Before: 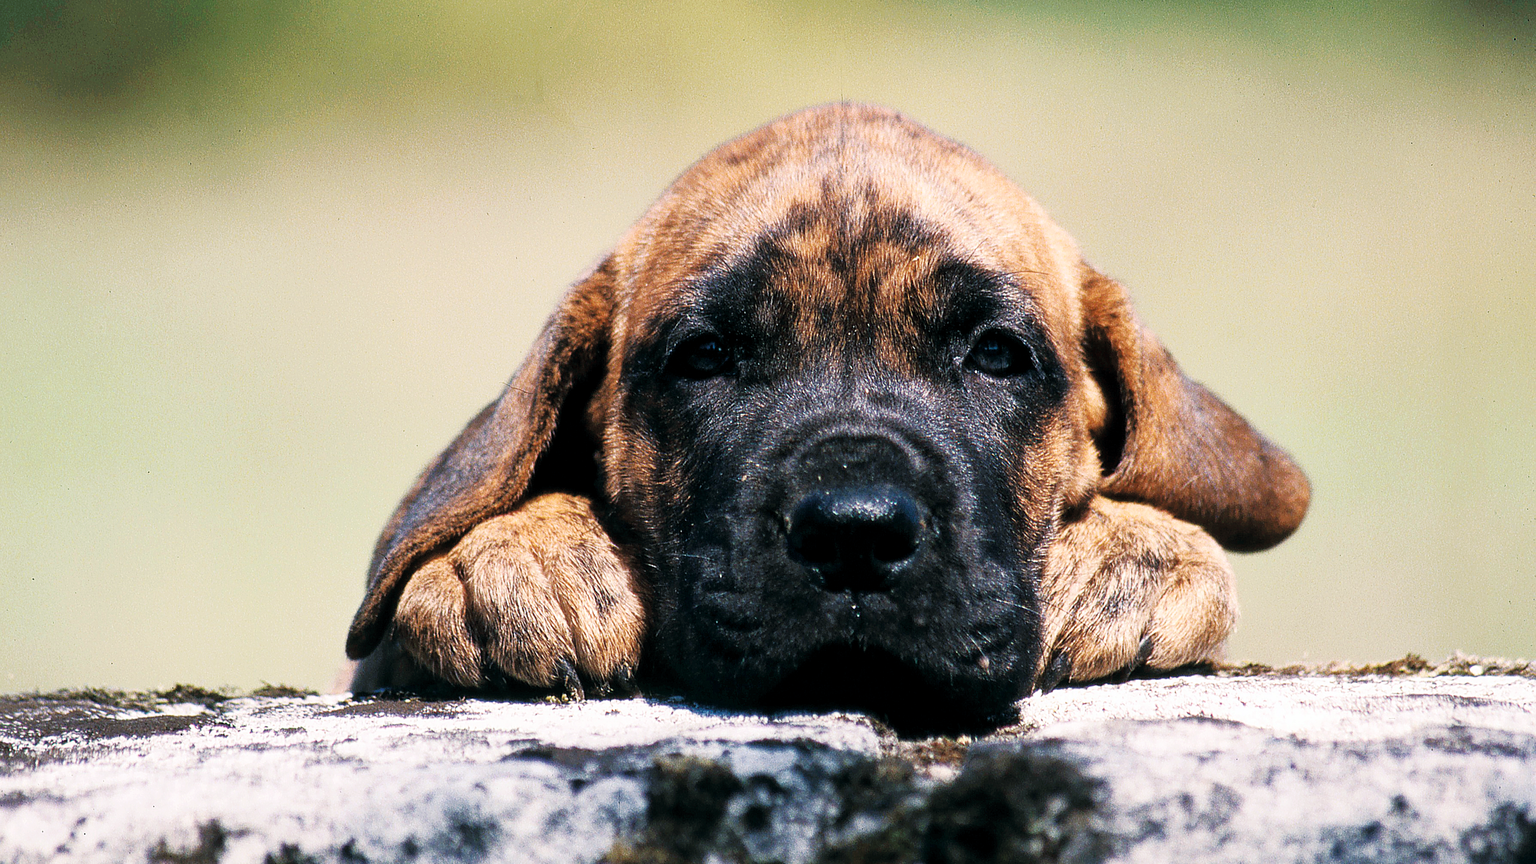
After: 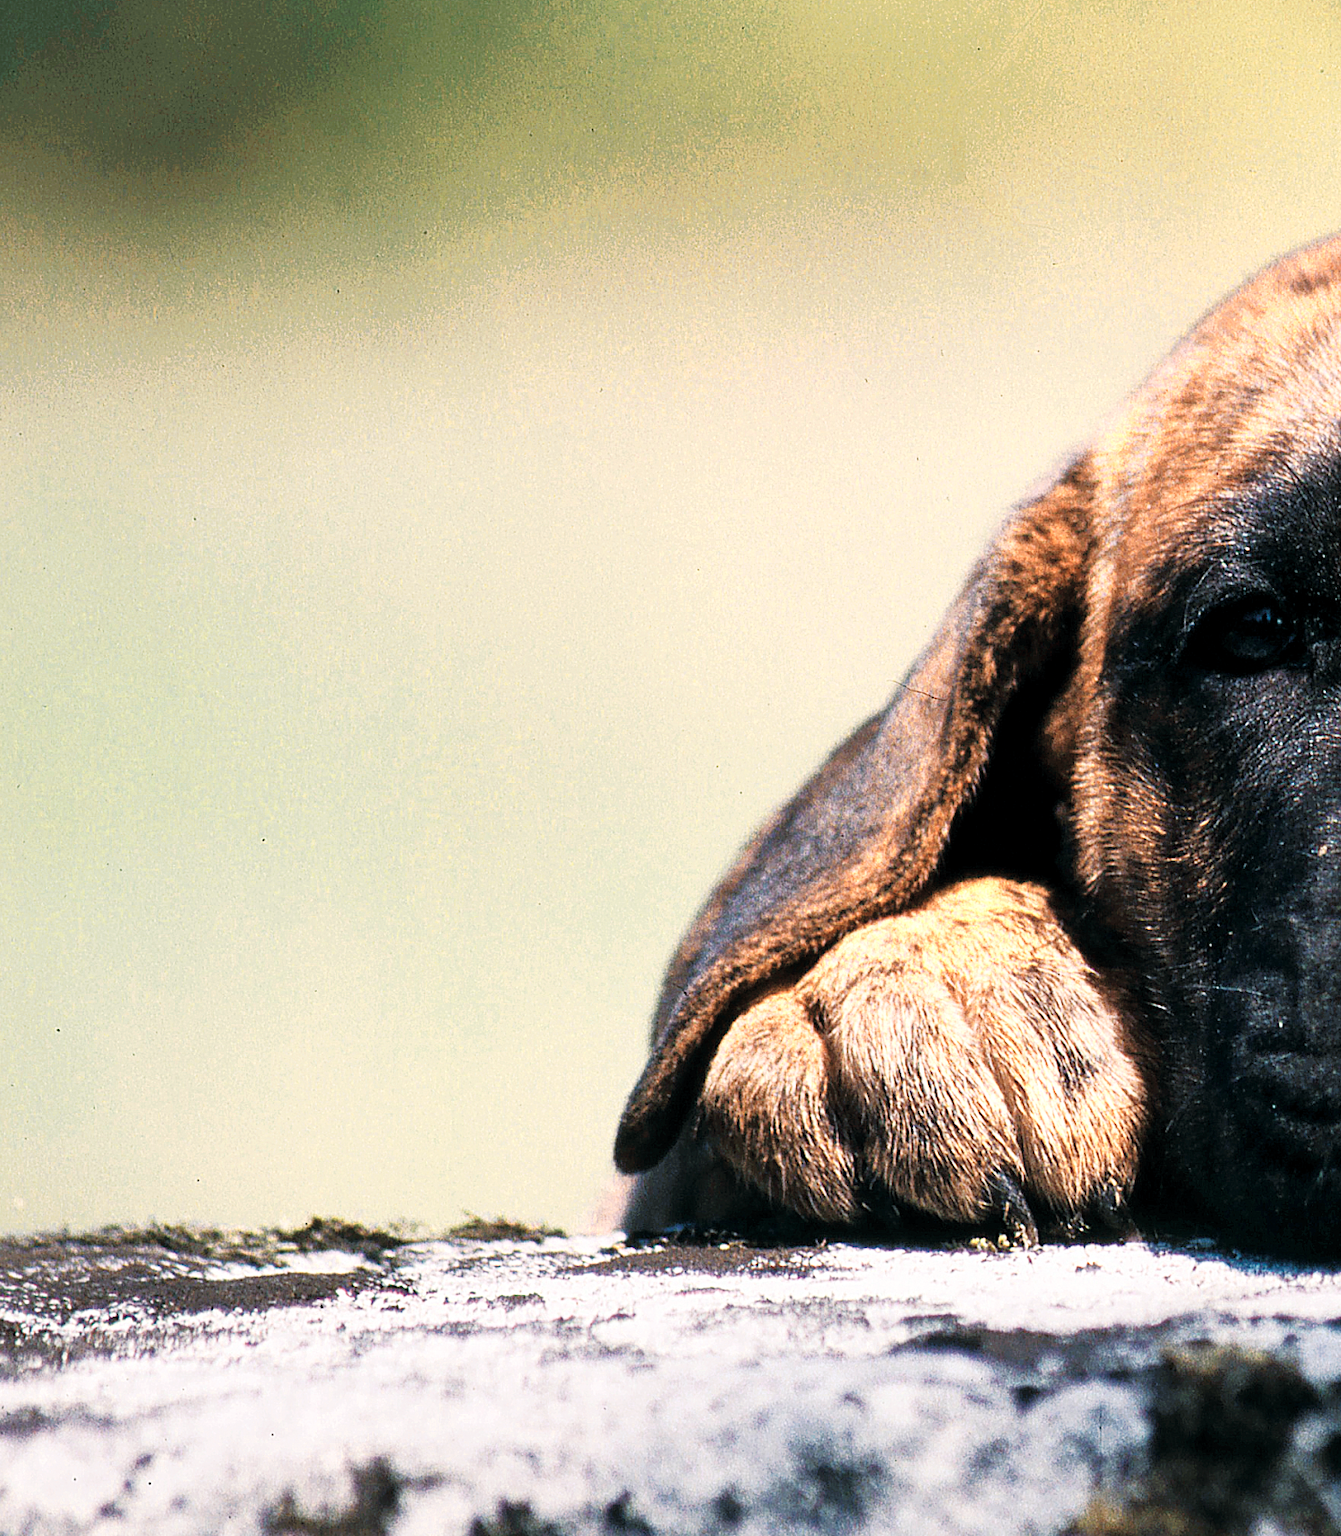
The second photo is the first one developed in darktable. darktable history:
color zones: curves: ch0 [(0.018, 0.548) (0.197, 0.654) (0.425, 0.447) (0.605, 0.658) (0.732, 0.579)]; ch1 [(0.105, 0.531) (0.224, 0.531) (0.386, 0.39) (0.618, 0.456) (0.732, 0.456) (0.956, 0.421)]; ch2 [(0.039, 0.583) (0.215, 0.465) (0.399, 0.544) (0.465, 0.548) (0.614, 0.447) (0.724, 0.43) (0.882, 0.623) (0.956, 0.632)]
crop and rotate: left 0.041%, top 0%, right 50.854%
